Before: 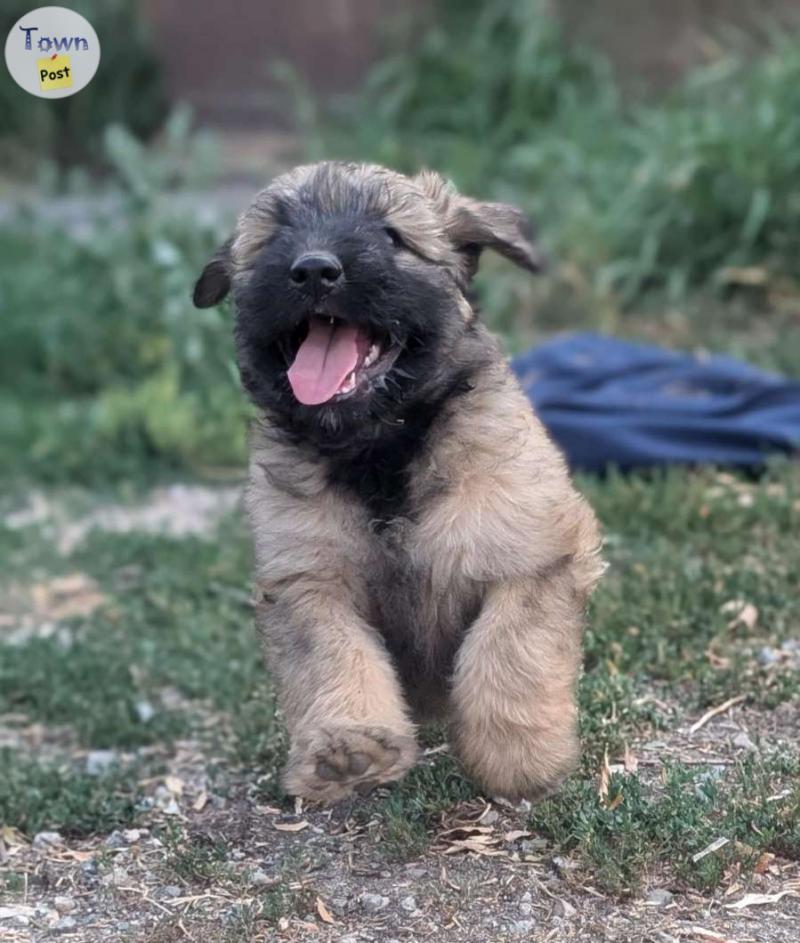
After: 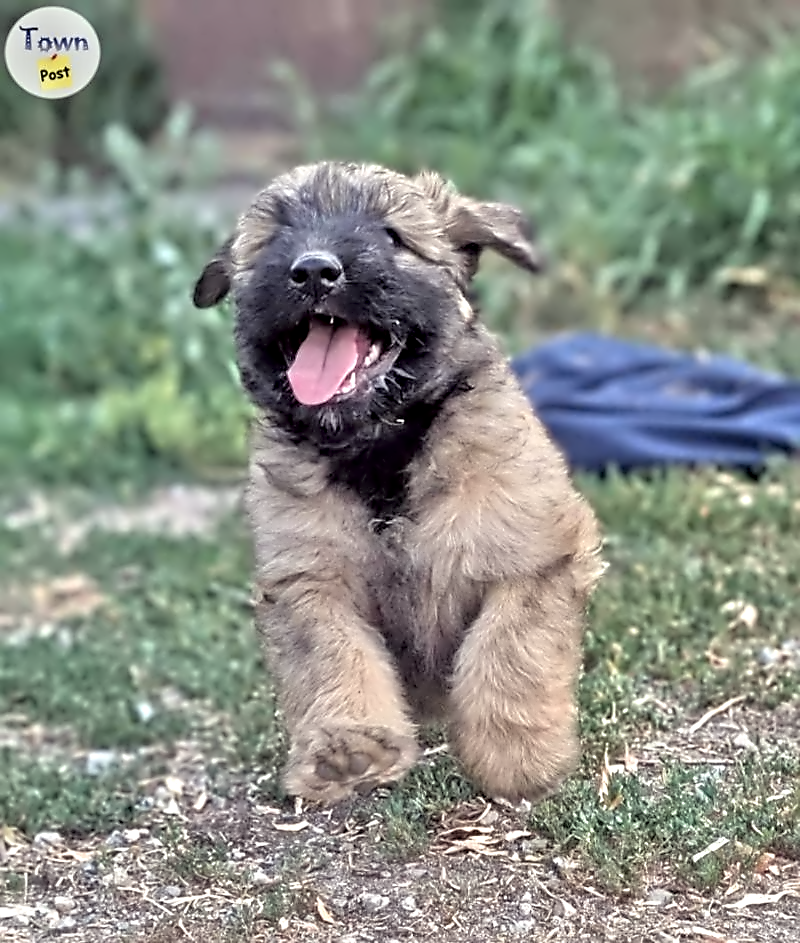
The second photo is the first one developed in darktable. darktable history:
tone equalizer: -7 EV 0.15 EV, -6 EV 0.6 EV, -5 EV 1.15 EV, -4 EV 1.33 EV, -3 EV 1.15 EV, -2 EV 0.6 EV, -1 EV 0.15 EV, mask exposure compensation -0.5 EV
color correction: highlights a* -0.95, highlights b* 4.5, shadows a* 3.55
sharpen: radius 1.864, amount 0.398, threshold 1.271
contrast equalizer: octaves 7, y [[0.5, 0.542, 0.583, 0.625, 0.667, 0.708], [0.5 ×6], [0.5 ×6], [0, 0.033, 0.067, 0.1, 0.133, 0.167], [0, 0.05, 0.1, 0.15, 0.2, 0.25]]
